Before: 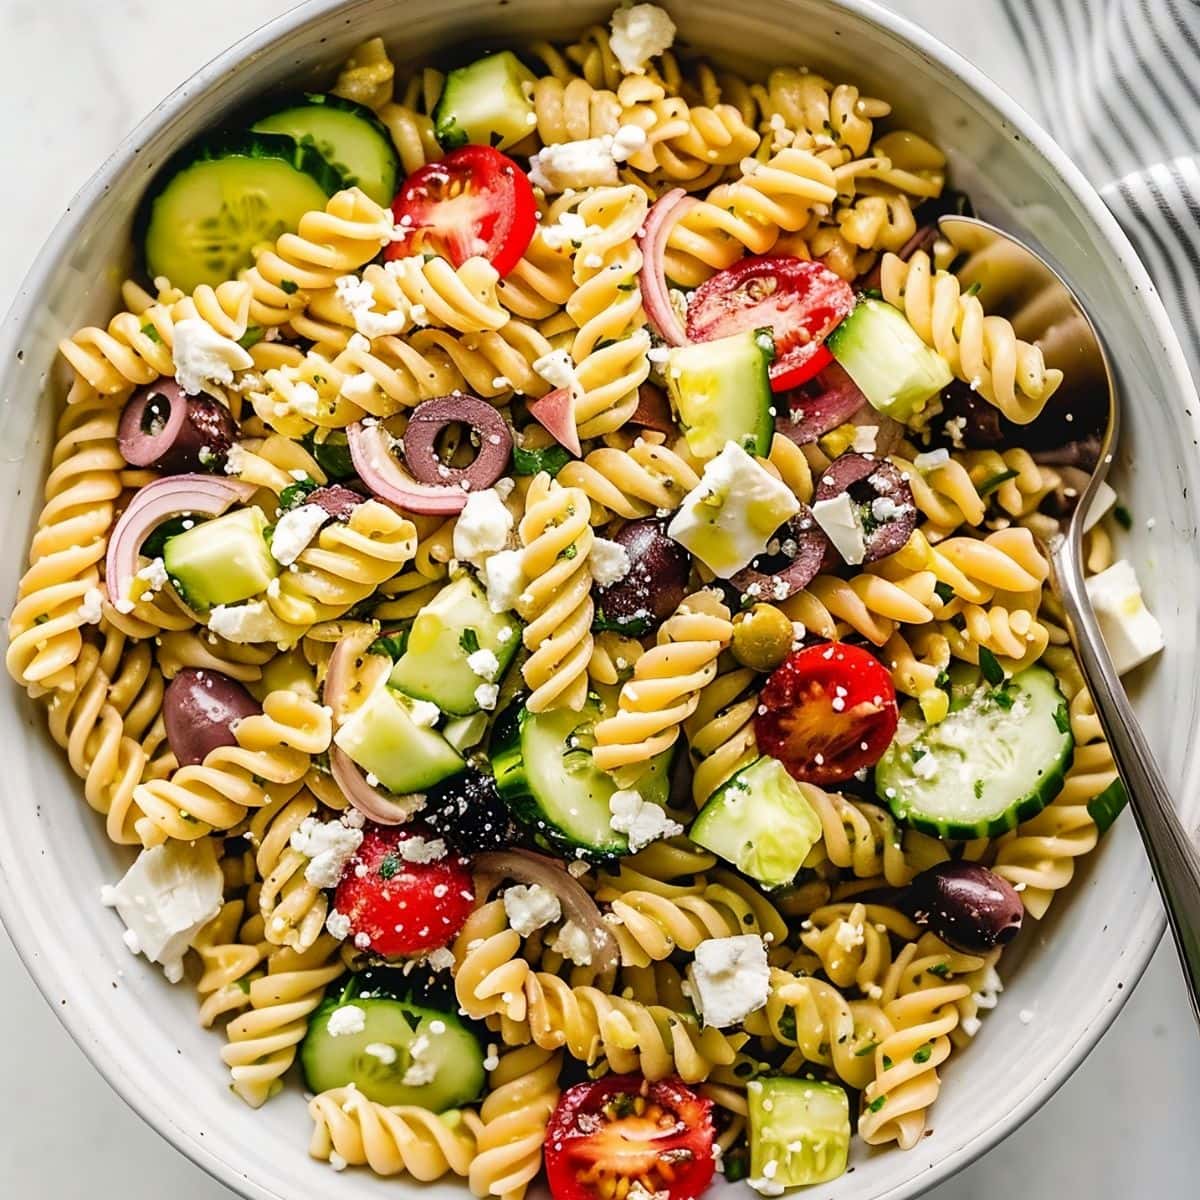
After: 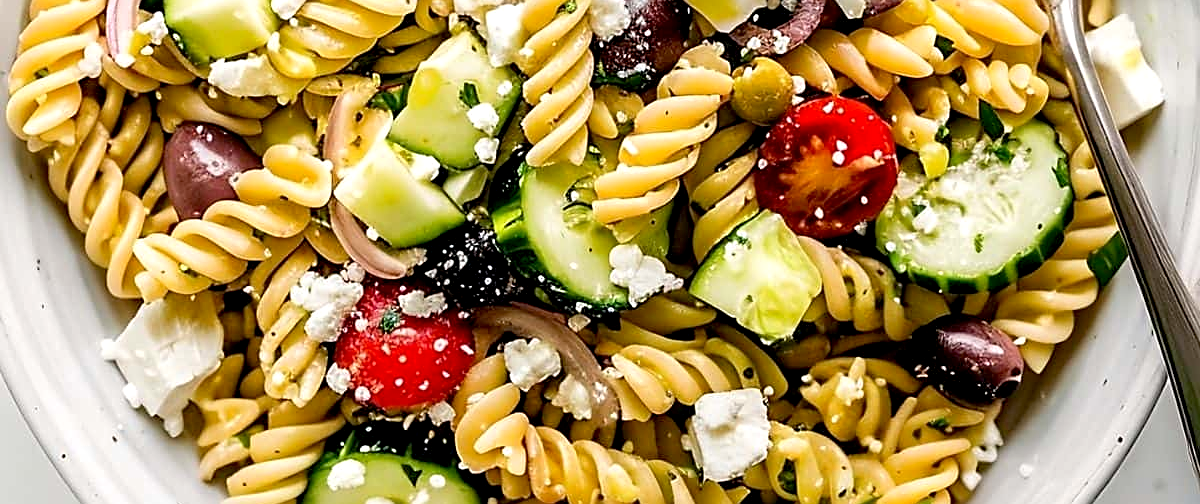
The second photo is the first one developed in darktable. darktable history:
sharpen: on, module defaults
crop: top 45.551%, bottom 12.262%
exposure: black level correction 0.007, exposure 0.159 EV, compensate highlight preservation false
